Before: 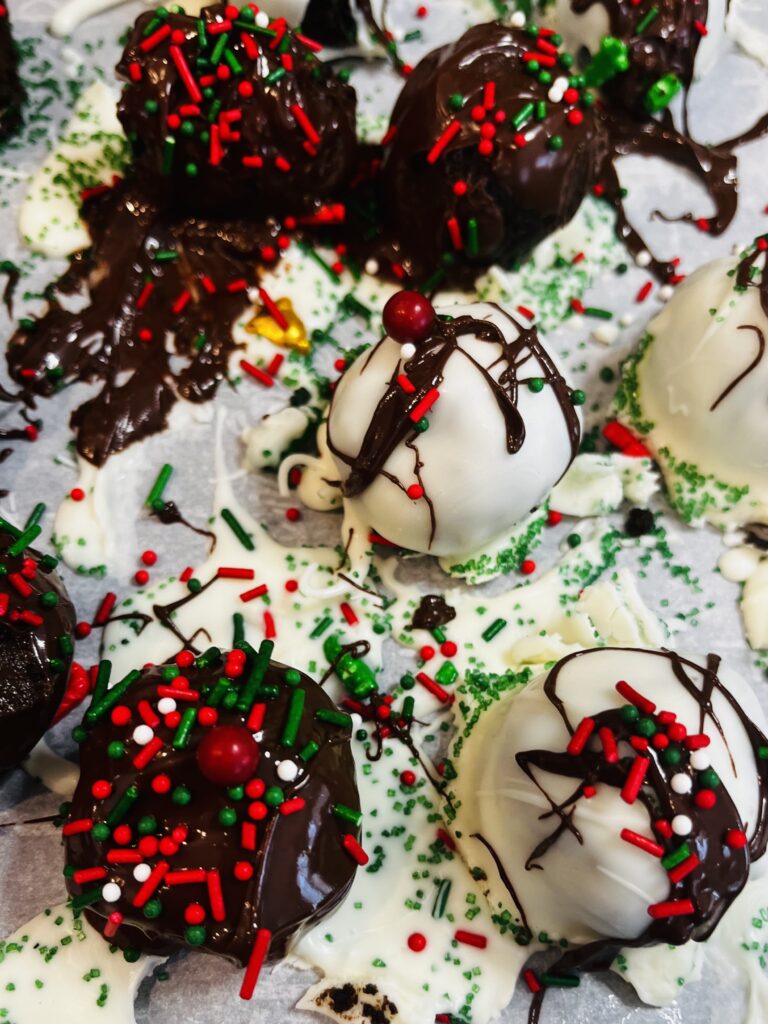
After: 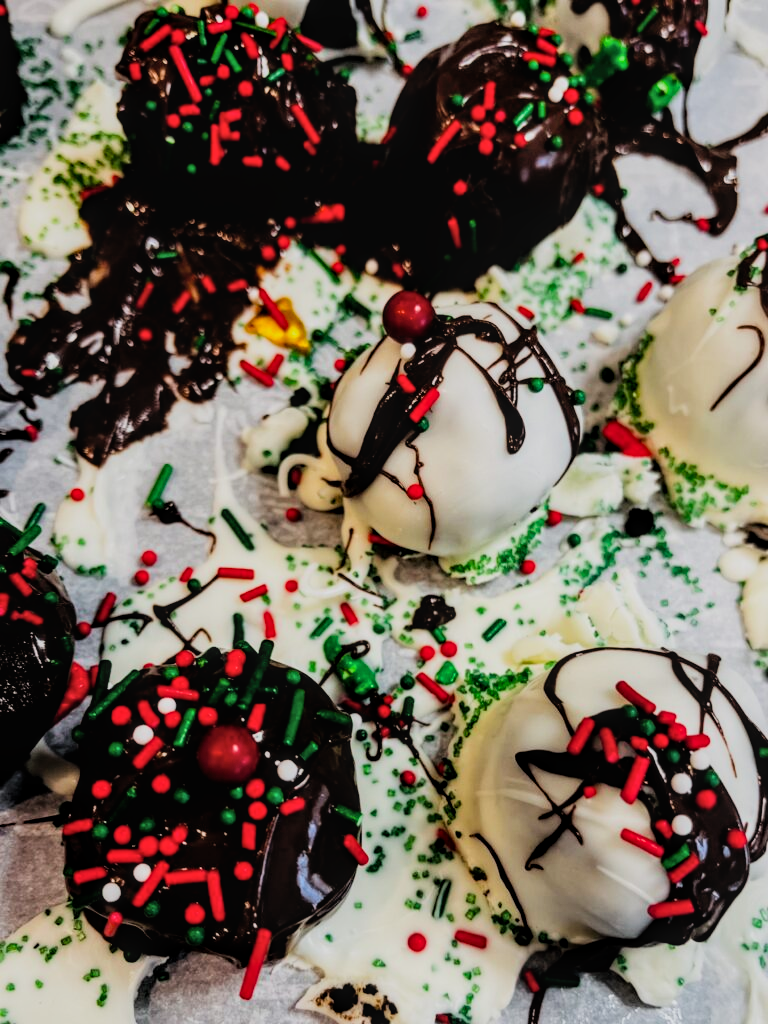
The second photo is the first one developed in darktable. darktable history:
local contrast: on, module defaults
filmic rgb: black relative exposure -5 EV, hardness 2.88, contrast 1.3
